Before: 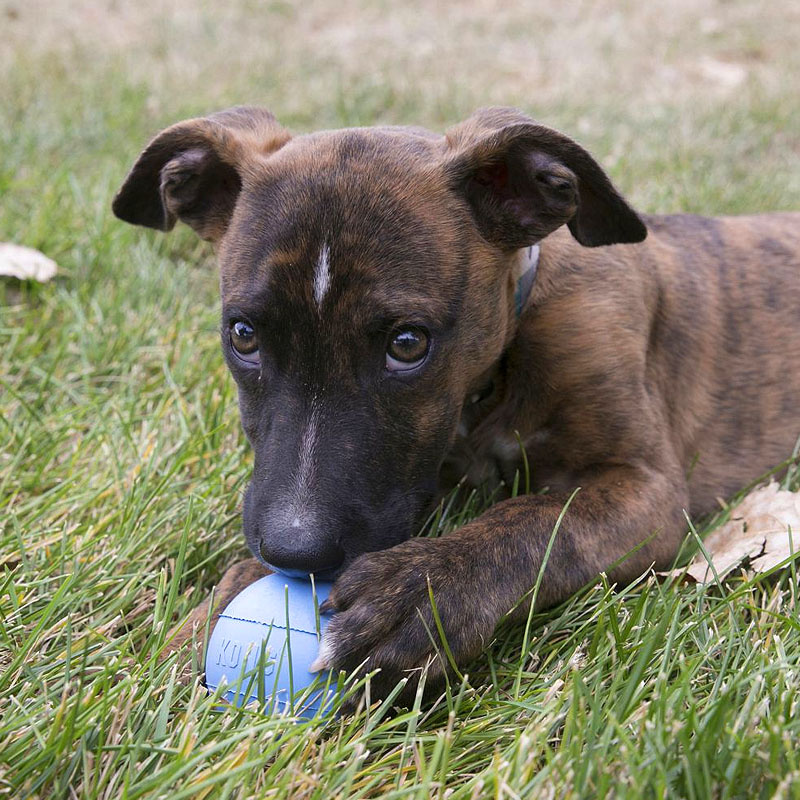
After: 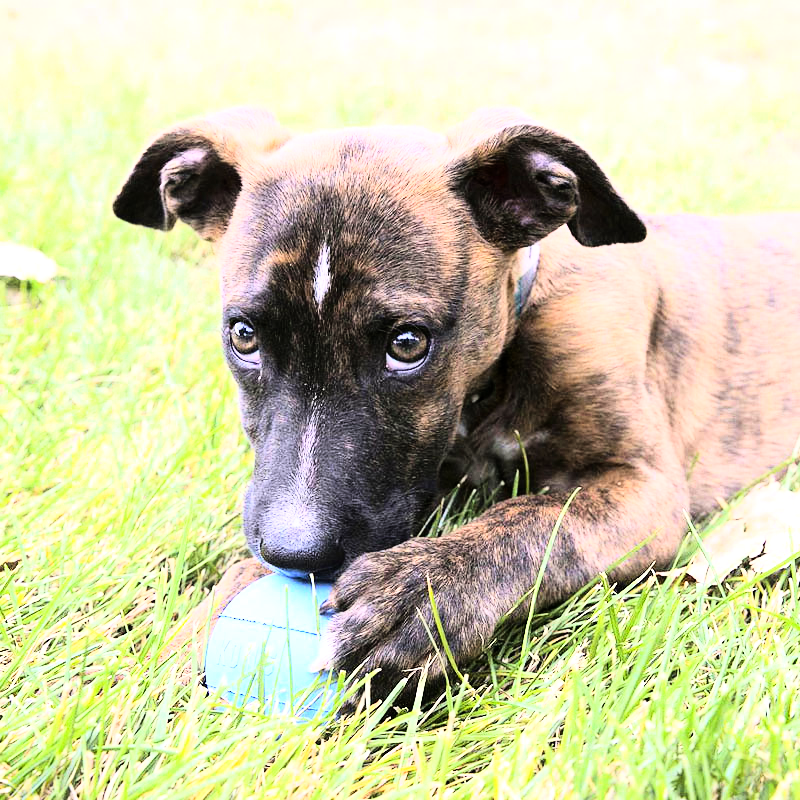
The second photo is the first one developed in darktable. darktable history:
rgb curve: curves: ch0 [(0, 0) (0.21, 0.15) (0.24, 0.21) (0.5, 0.75) (0.75, 0.96) (0.89, 0.99) (1, 1)]; ch1 [(0, 0.02) (0.21, 0.13) (0.25, 0.2) (0.5, 0.67) (0.75, 0.9) (0.89, 0.97) (1, 1)]; ch2 [(0, 0.02) (0.21, 0.13) (0.25, 0.2) (0.5, 0.67) (0.75, 0.9) (0.89, 0.97) (1, 1)], compensate middle gray true
exposure: exposure 1.089 EV, compensate highlight preservation false
